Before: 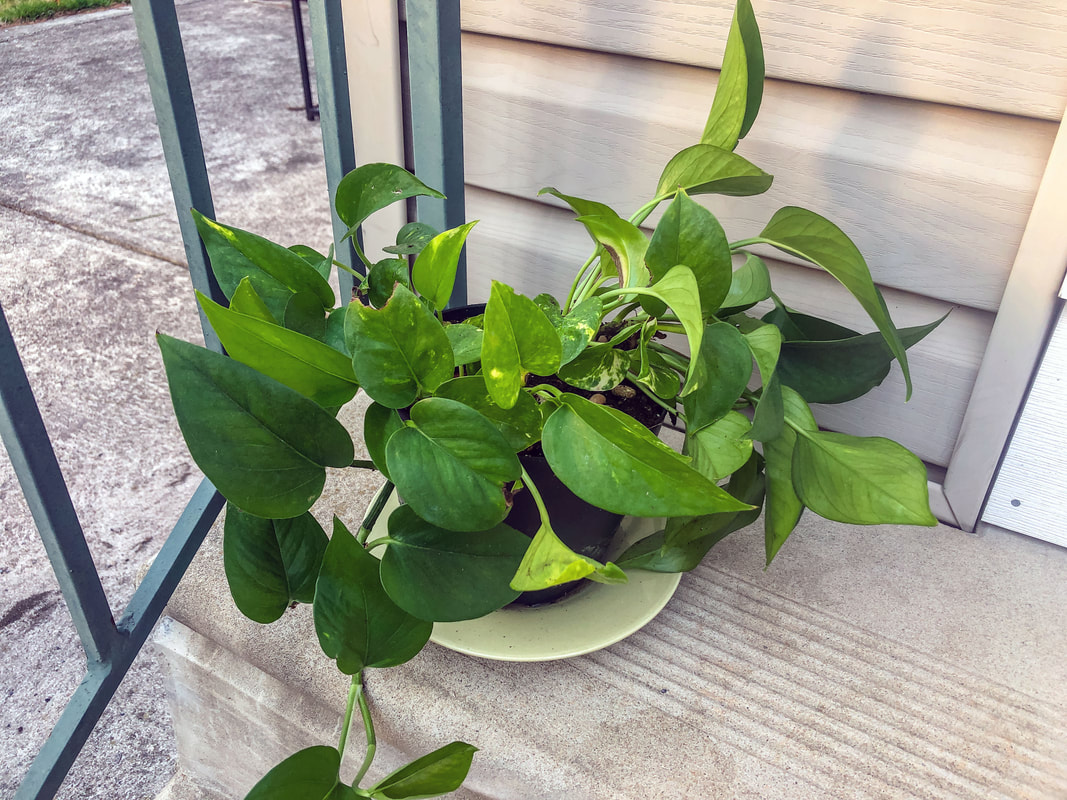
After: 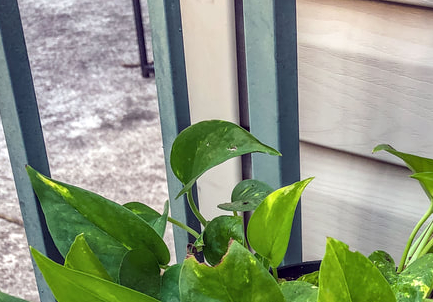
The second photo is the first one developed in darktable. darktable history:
crop: left 15.509%, top 5.458%, right 43.862%, bottom 56.755%
local contrast: on, module defaults
